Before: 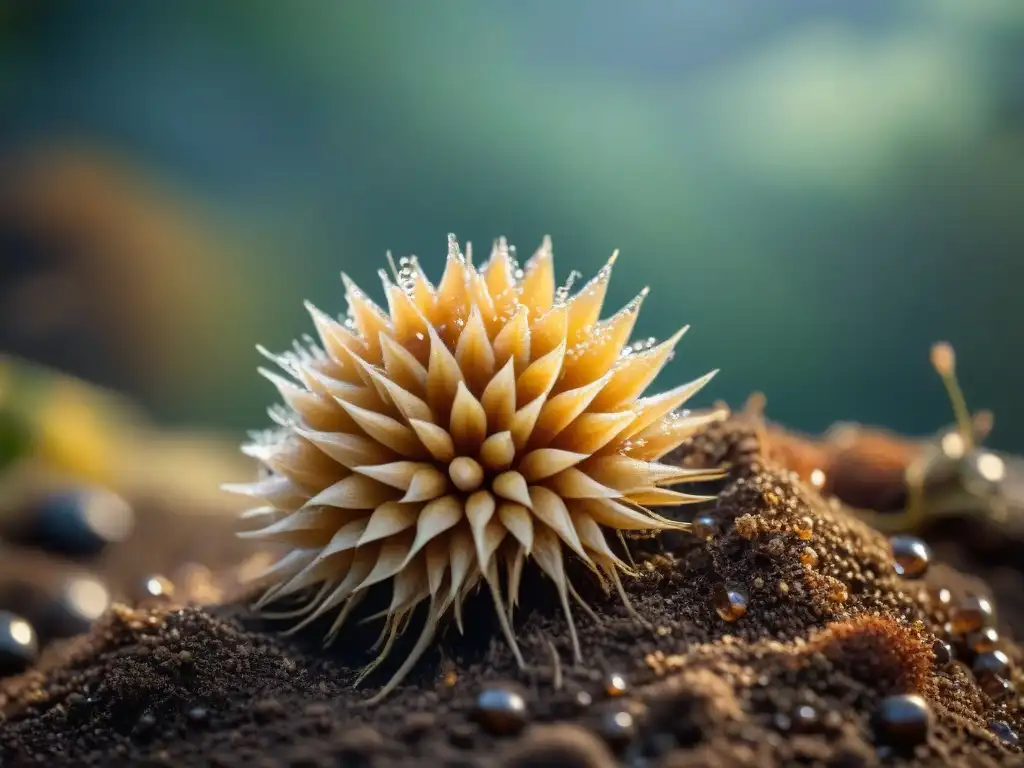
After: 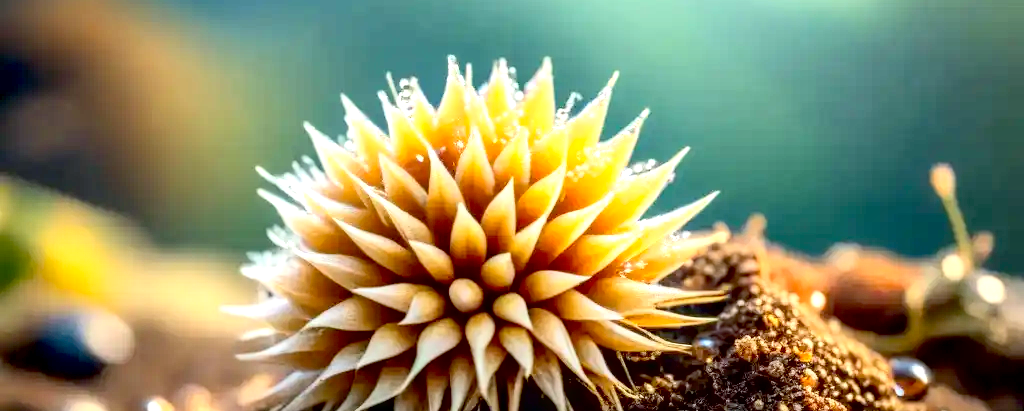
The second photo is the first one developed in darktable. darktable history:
crop and rotate: top 23.242%, bottom 23.175%
contrast brightness saturation: contrast 0.2, brightness 0.163, saturation 0.228
exposure: black level correction 0.011, exposure 0.699 EV, compensate highlight preservation false
local contrast: detail 130%
